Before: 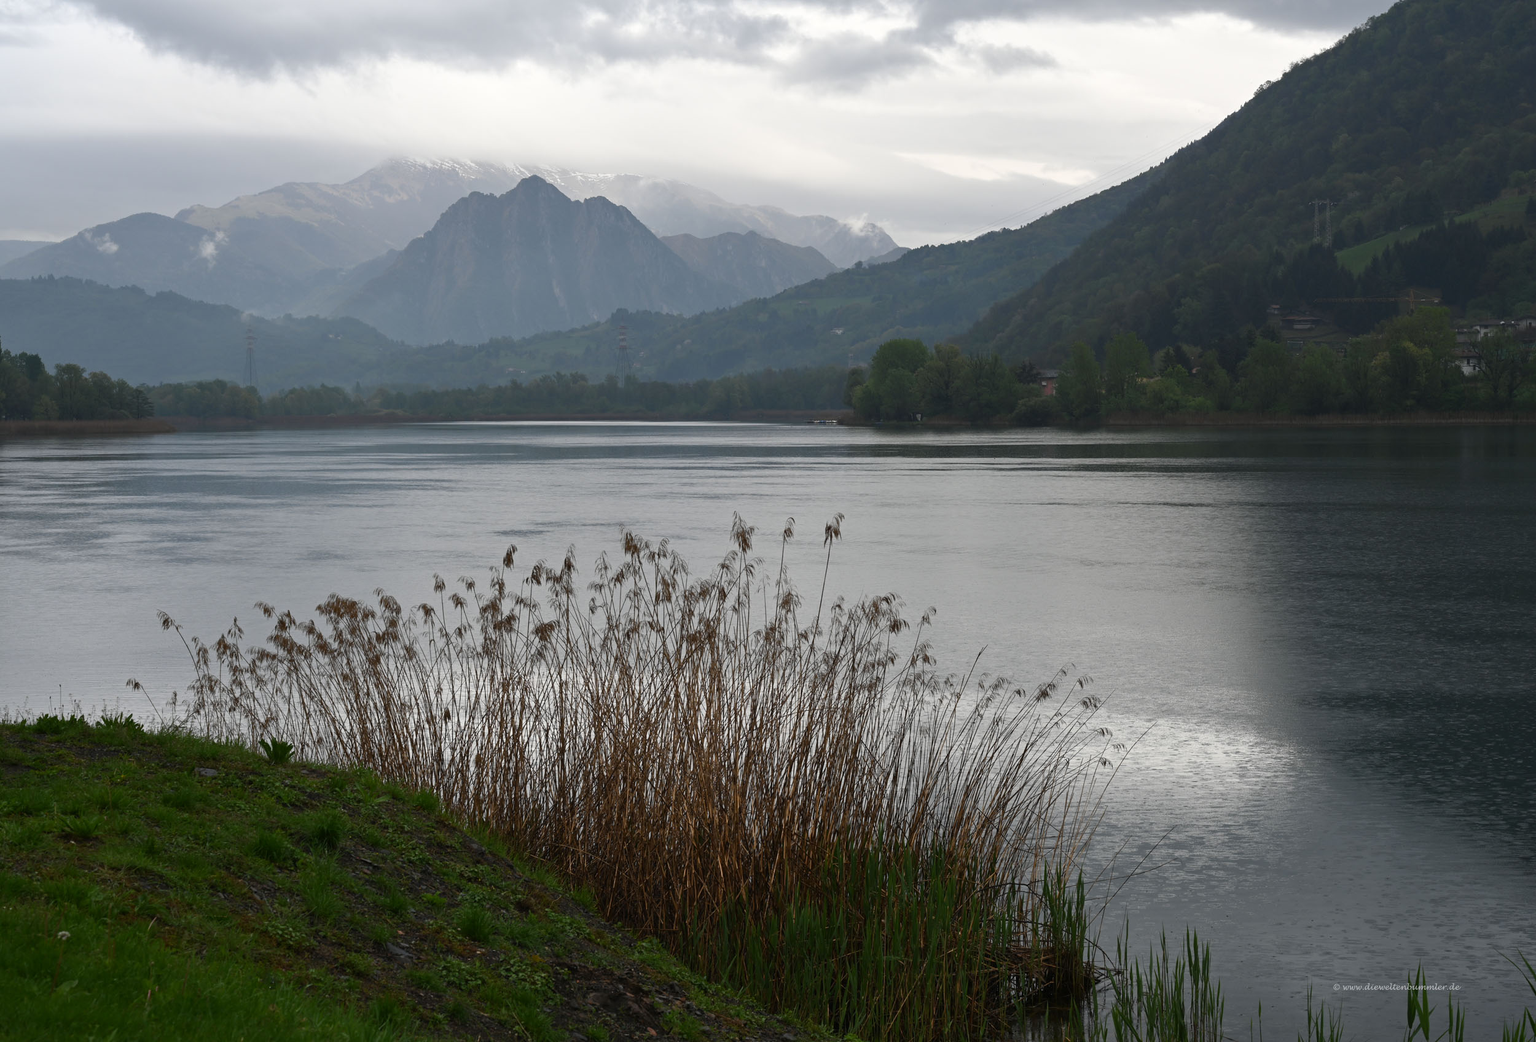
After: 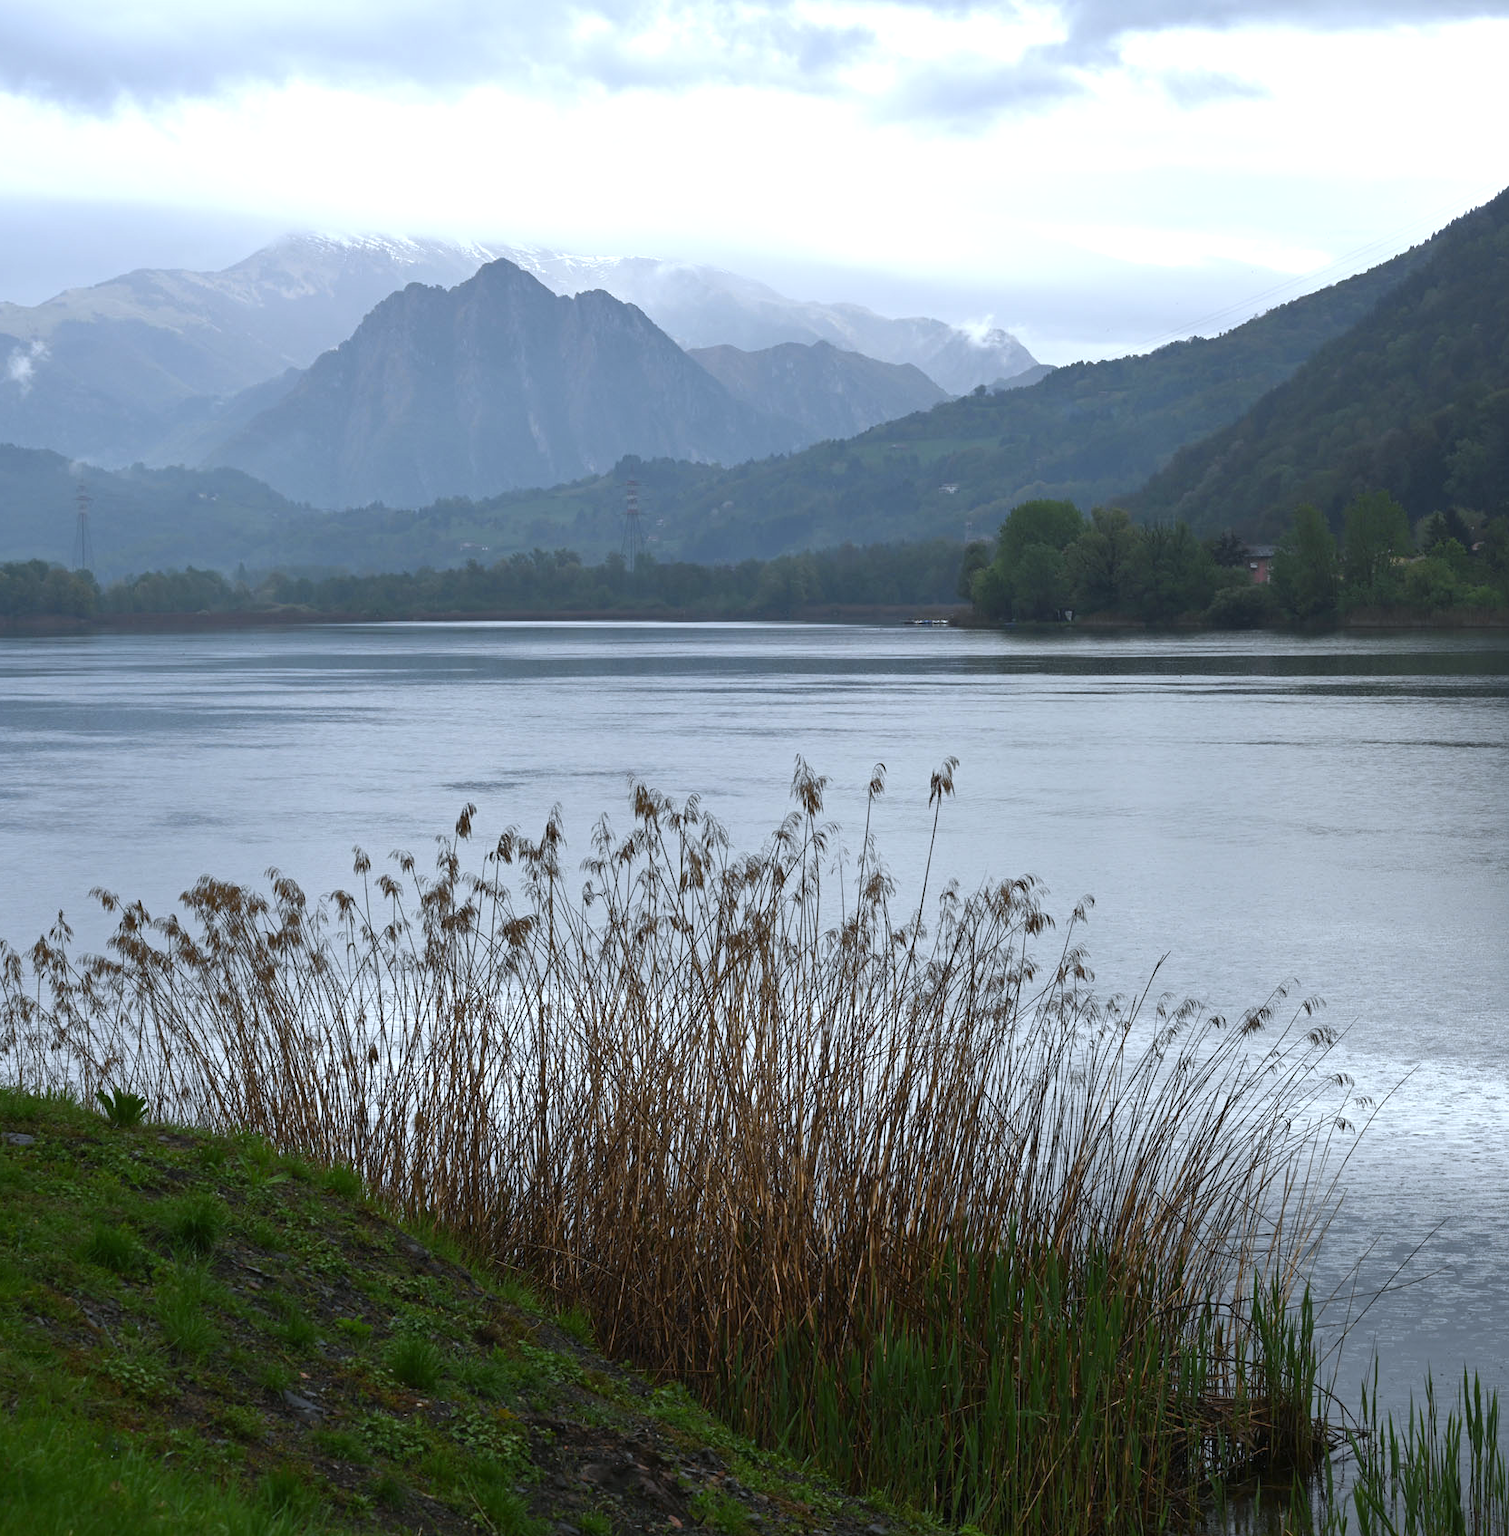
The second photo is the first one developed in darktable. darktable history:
white balance: red 0.924, blue 1.095
crop and rotate: left 12.673%, right 20.66%
exposure: black level correction 0, exposure 0.5 EV, compensate highlight preservation false
